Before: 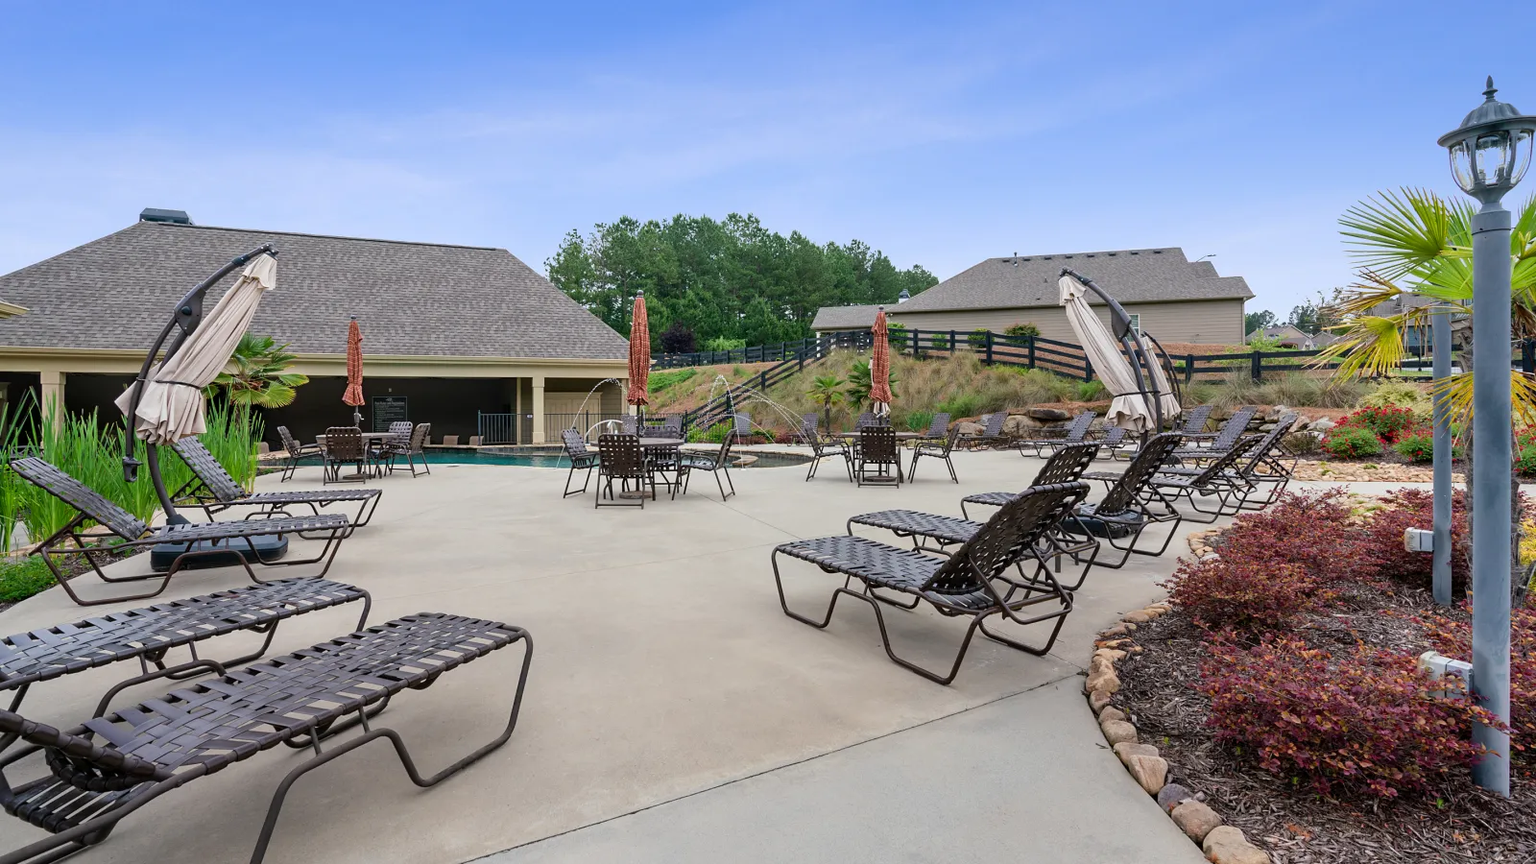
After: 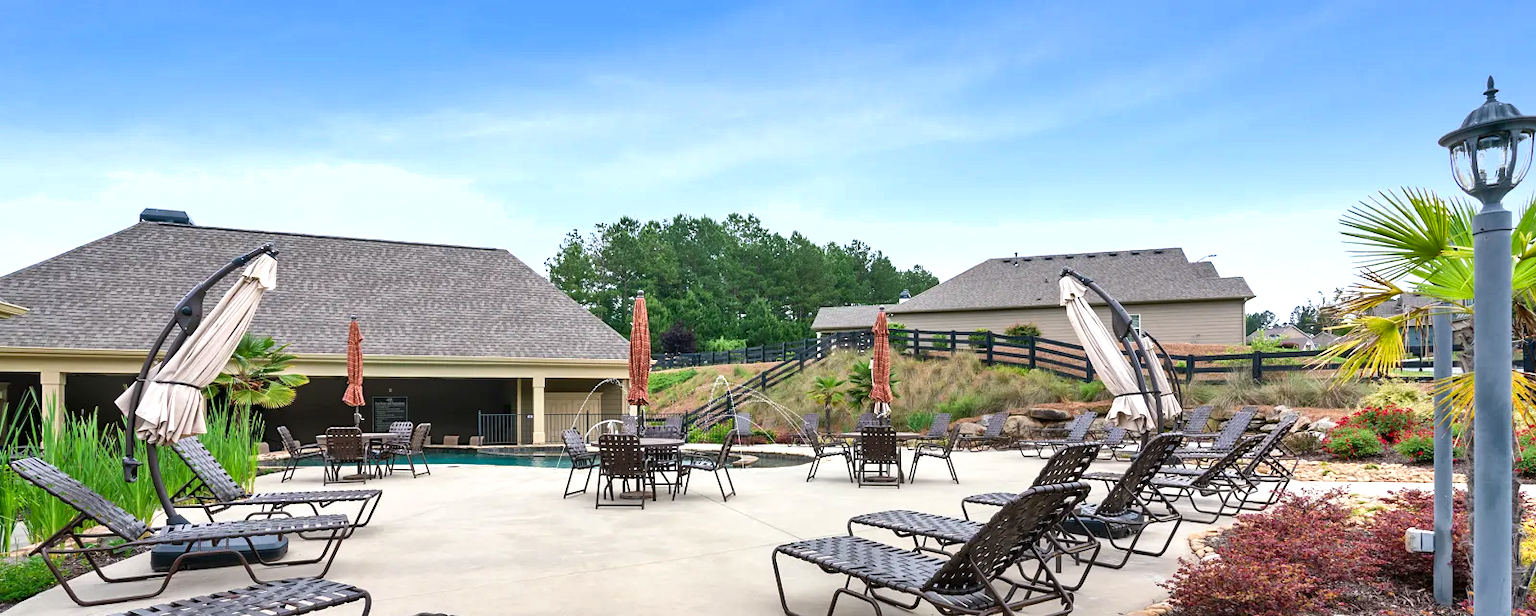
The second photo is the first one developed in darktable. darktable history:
crop: right 0.001%, bottom 28.664%
shadows and highlights: low approximation 0.01, soften with gaussian
exposure: black level correction 0, exposure 0.7 EV, compensate exposure bias true, compensate highlight preservation false
